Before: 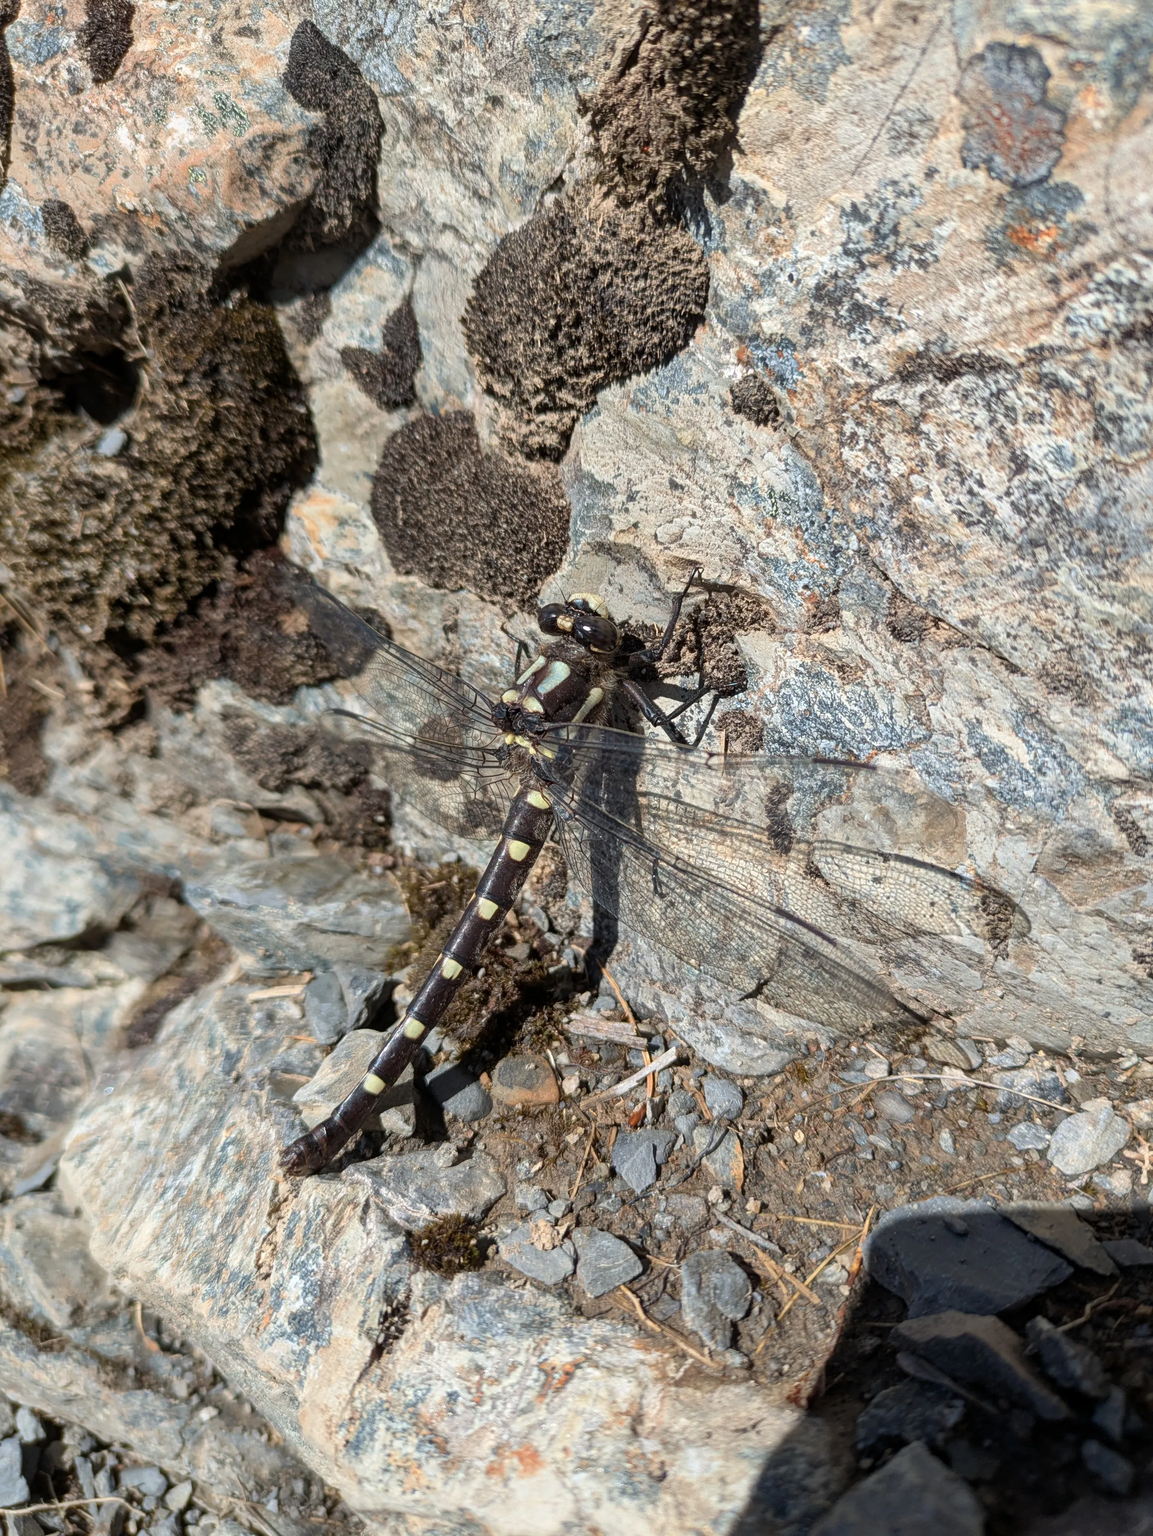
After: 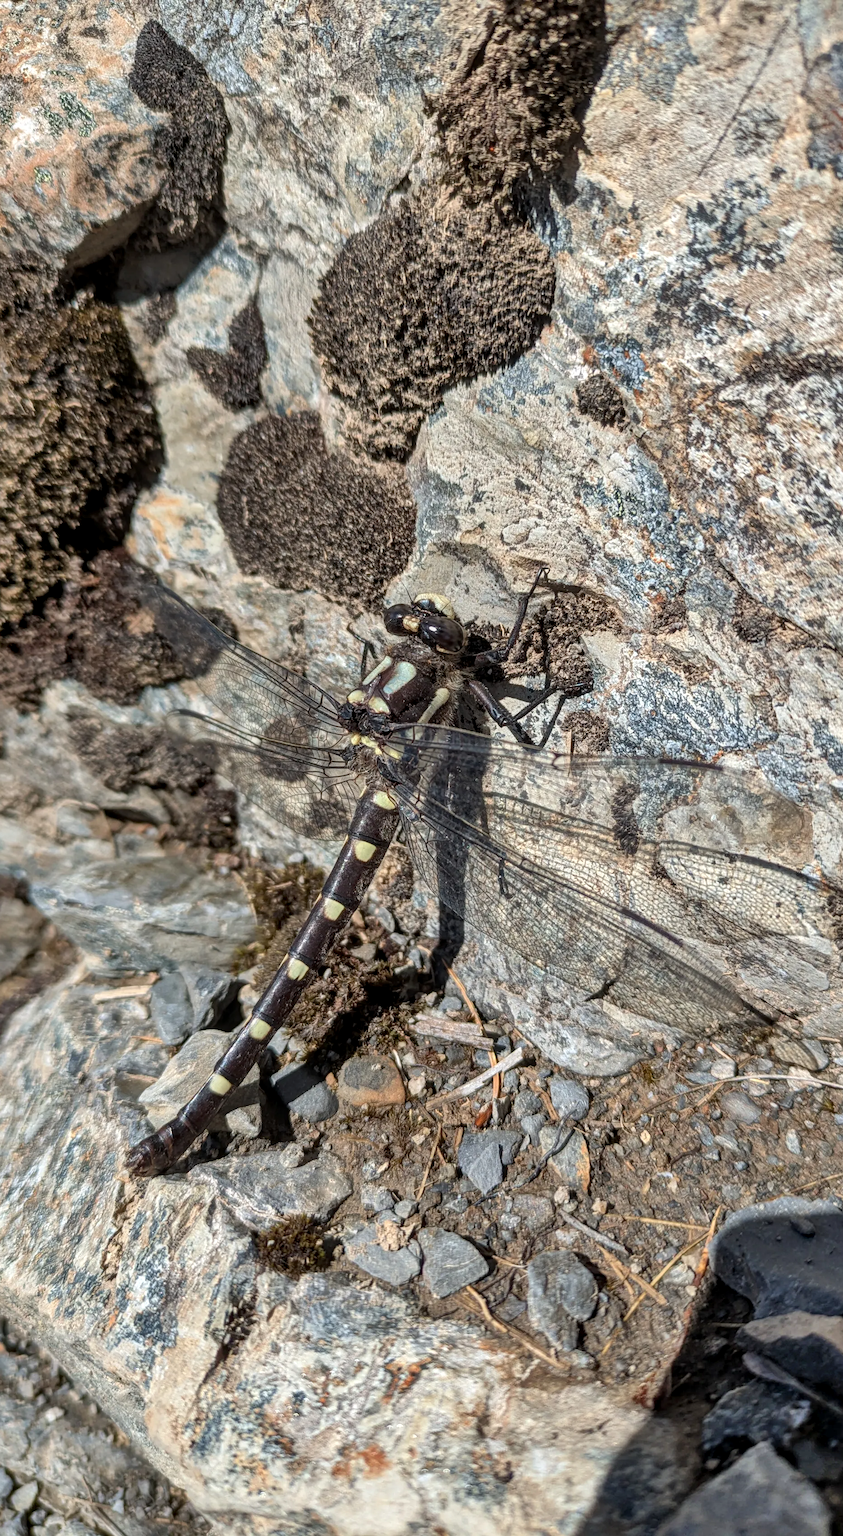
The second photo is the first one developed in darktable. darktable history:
crop: left 13.409%, right 13.446%
shadows and highlights: shadows 60.84, soften with gaussian
local contrast: on, module defaults
